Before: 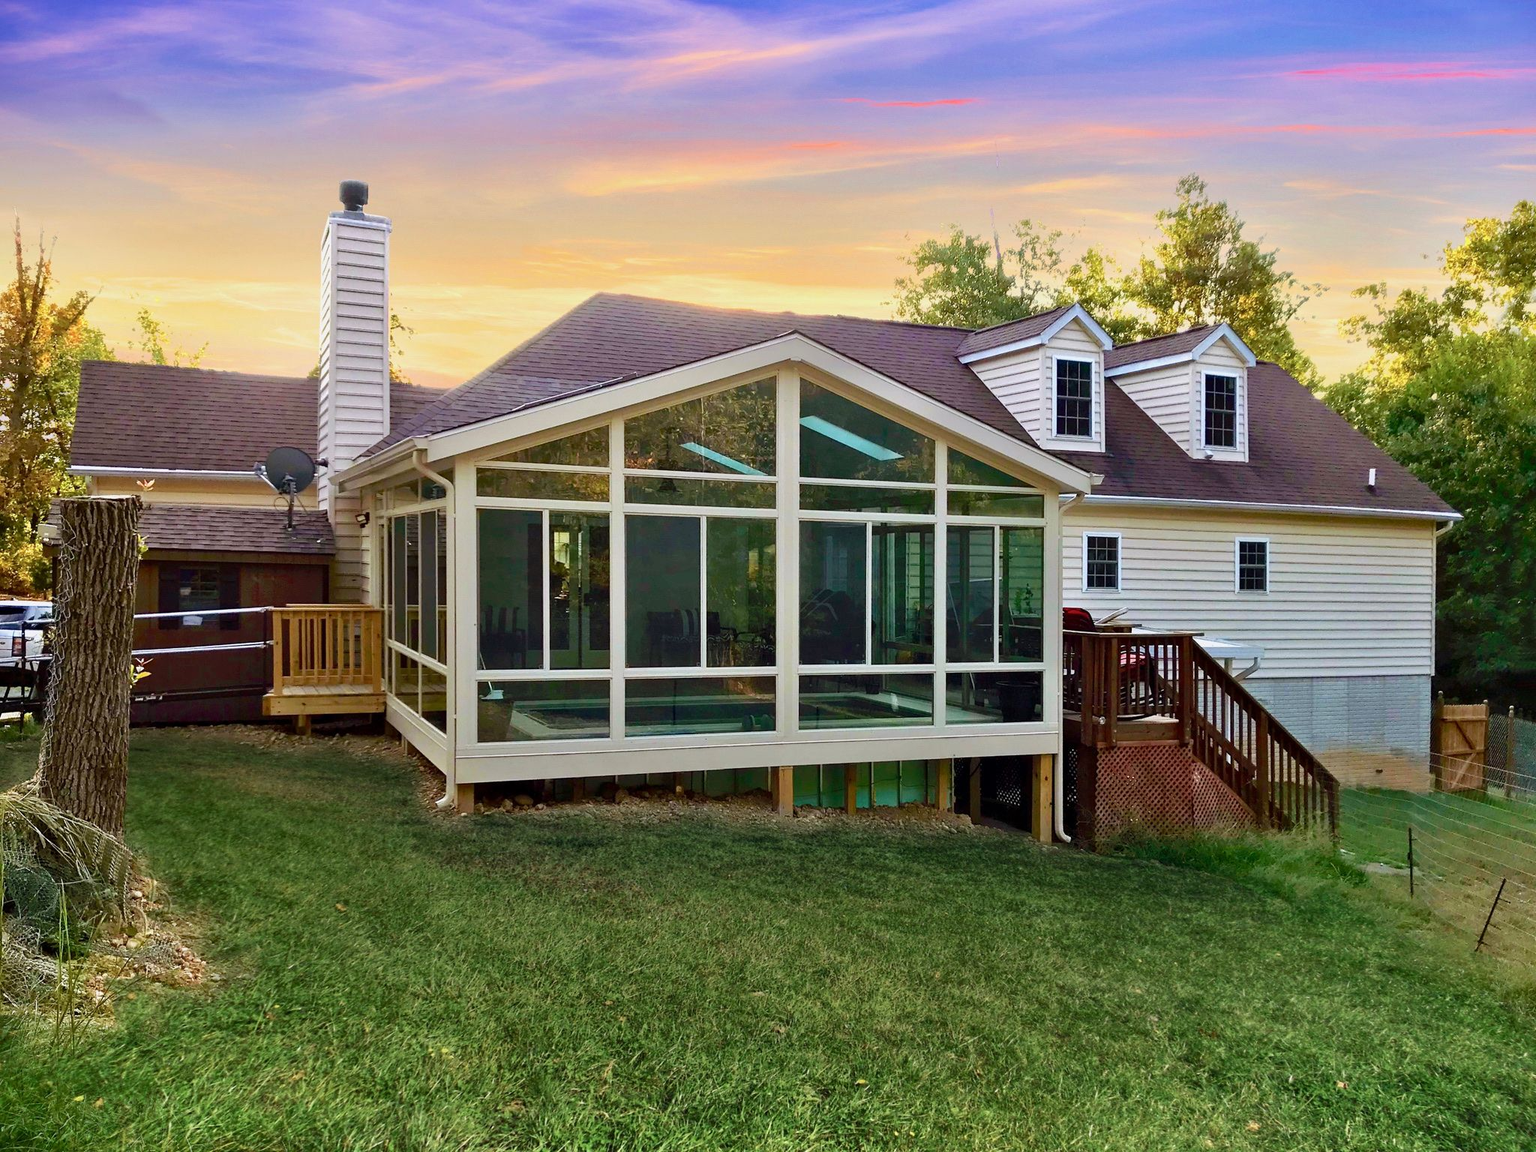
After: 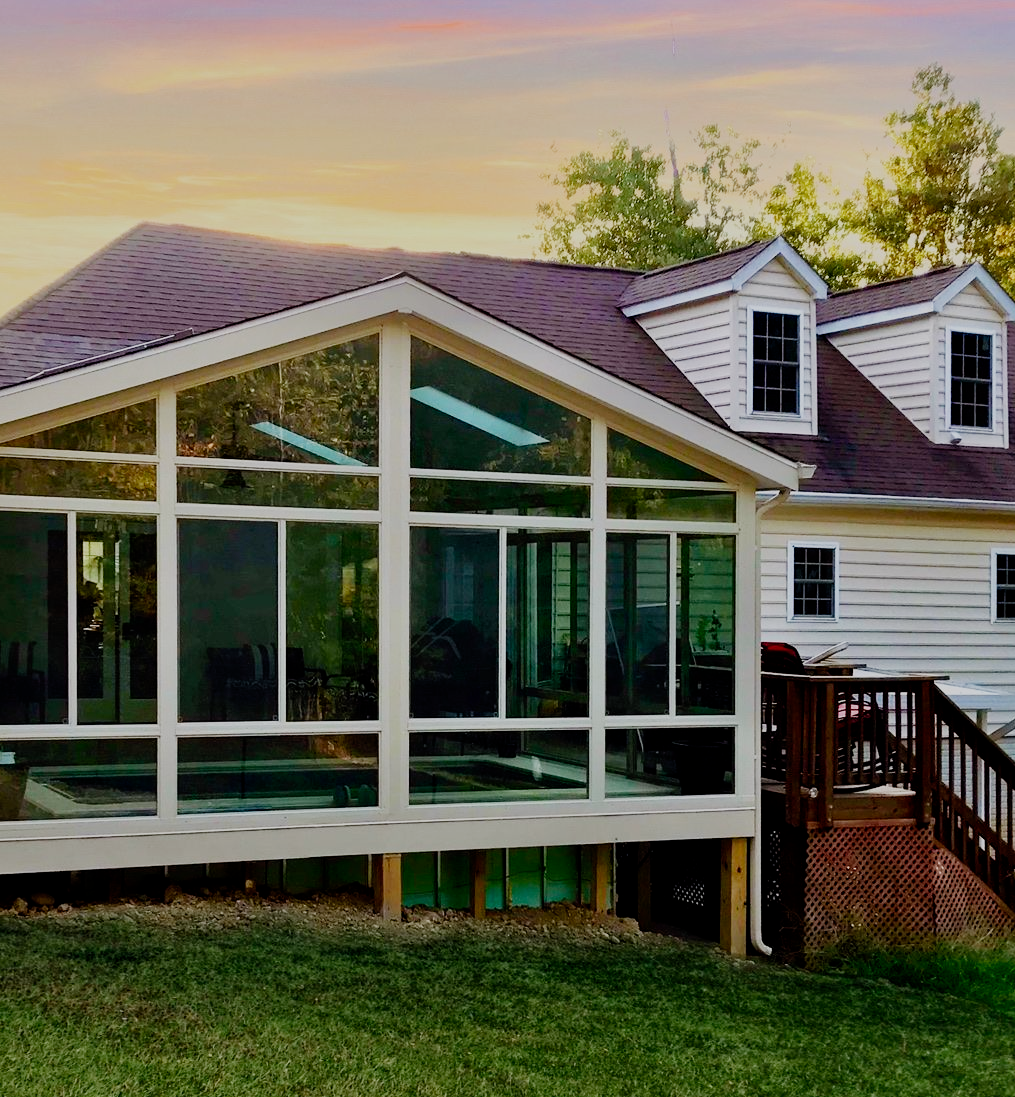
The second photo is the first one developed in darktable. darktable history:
crop: left 32.075%, top 10.976%, right 18.355%, bottom 17.596%
filmic rgb: middle gray luminance 29%, black relative exposure -10.3 EV, white relative exposure 5.5 EV, threshold 6 EV, target black luminance 0%, hardness 3.95, latitude 2.04%, contrast 1.132, highlights saturation mix 5%, shadows ↔ highlights balance 15.11%, preserve chrominance no, color science v3 (2019), use custom middle-gray values true, iterations of high-quality reconstruction 0, enable highlight reconstruction true
exposure: exposure 0.426 EV, compensate highlight preservation false
